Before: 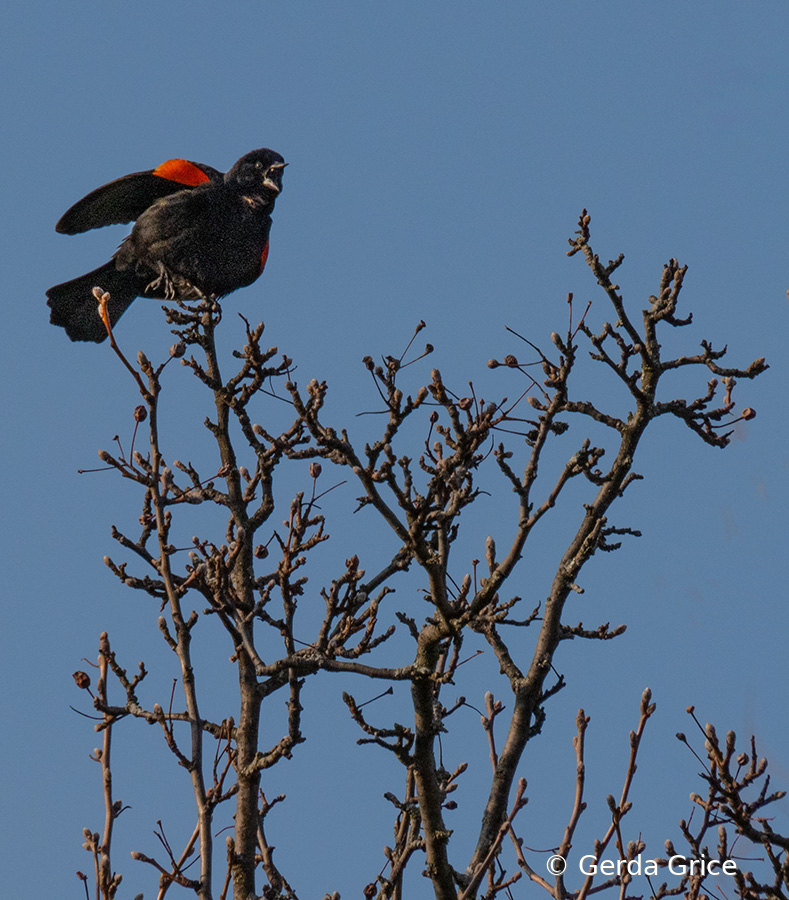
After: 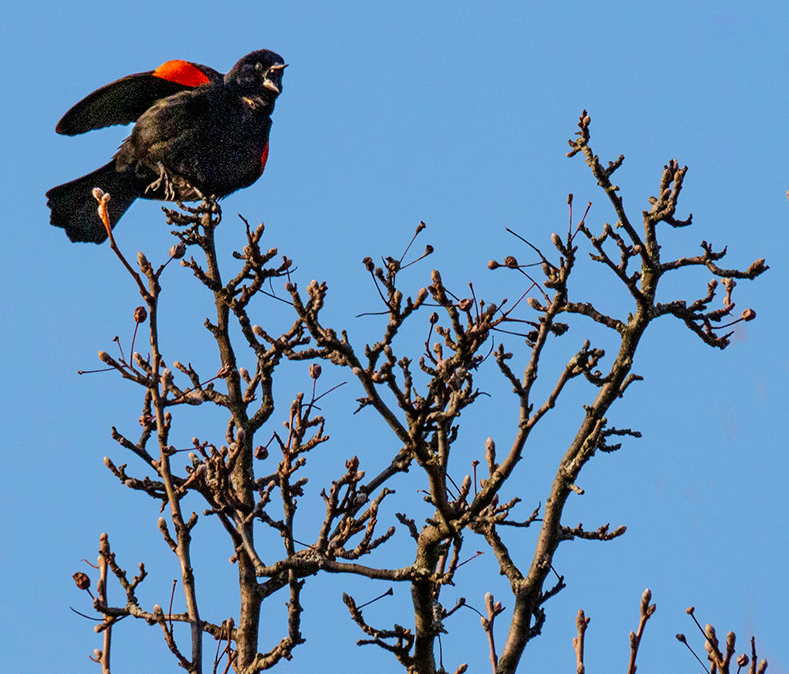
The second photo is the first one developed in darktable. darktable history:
base curve: curves: ch0 [(0, 0) (0.005, 0.002) (0.15, 0.3) (0.4, 0.7) (0.75, 0.95) (1, 1)], preserve colors none
crop: top 11.044%, bottom 13.96%
velvia: strength 44.64%
